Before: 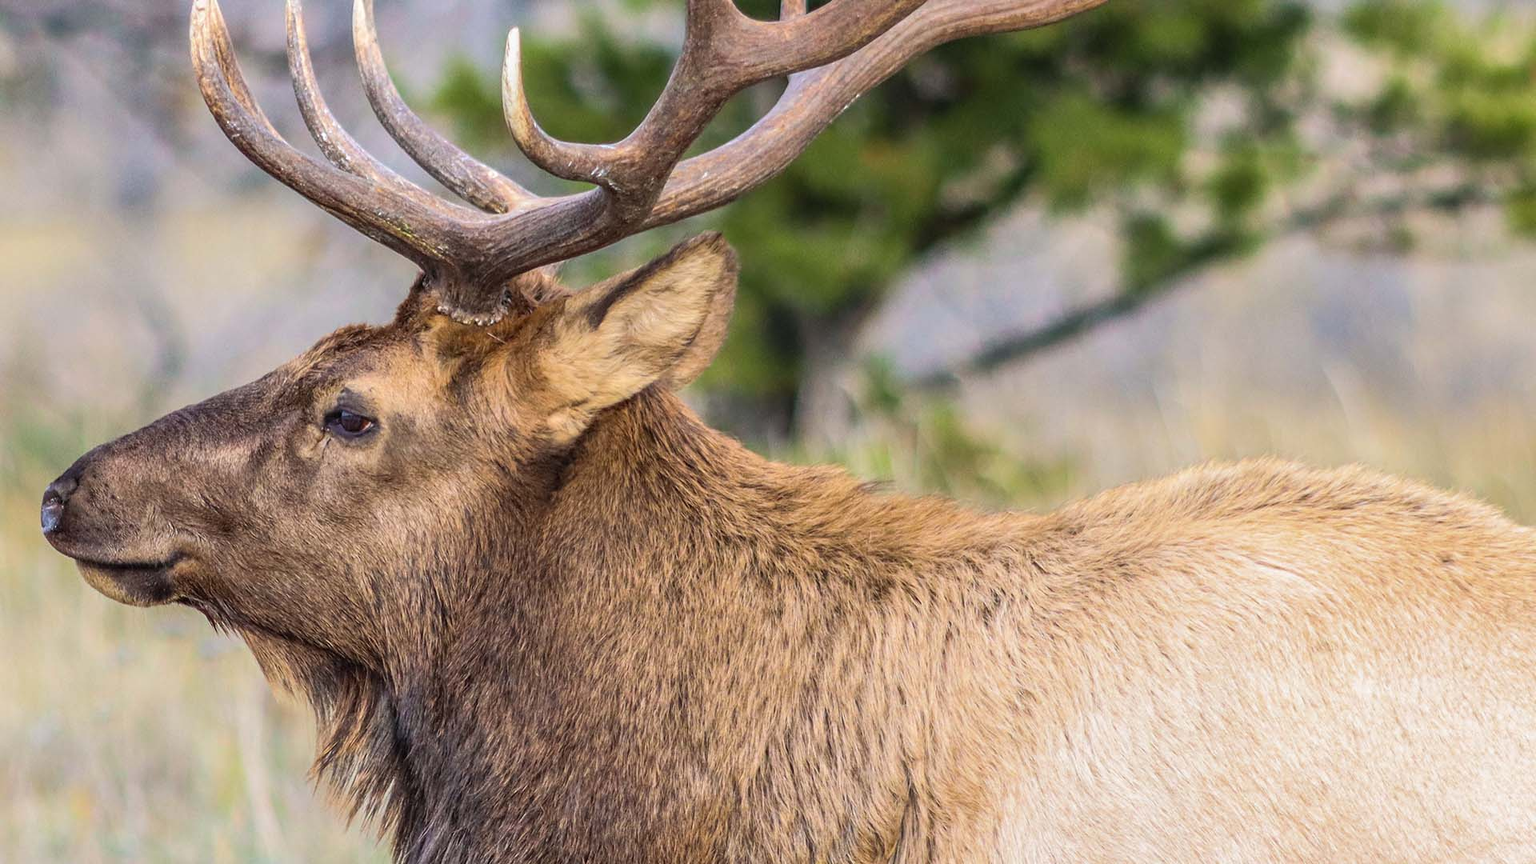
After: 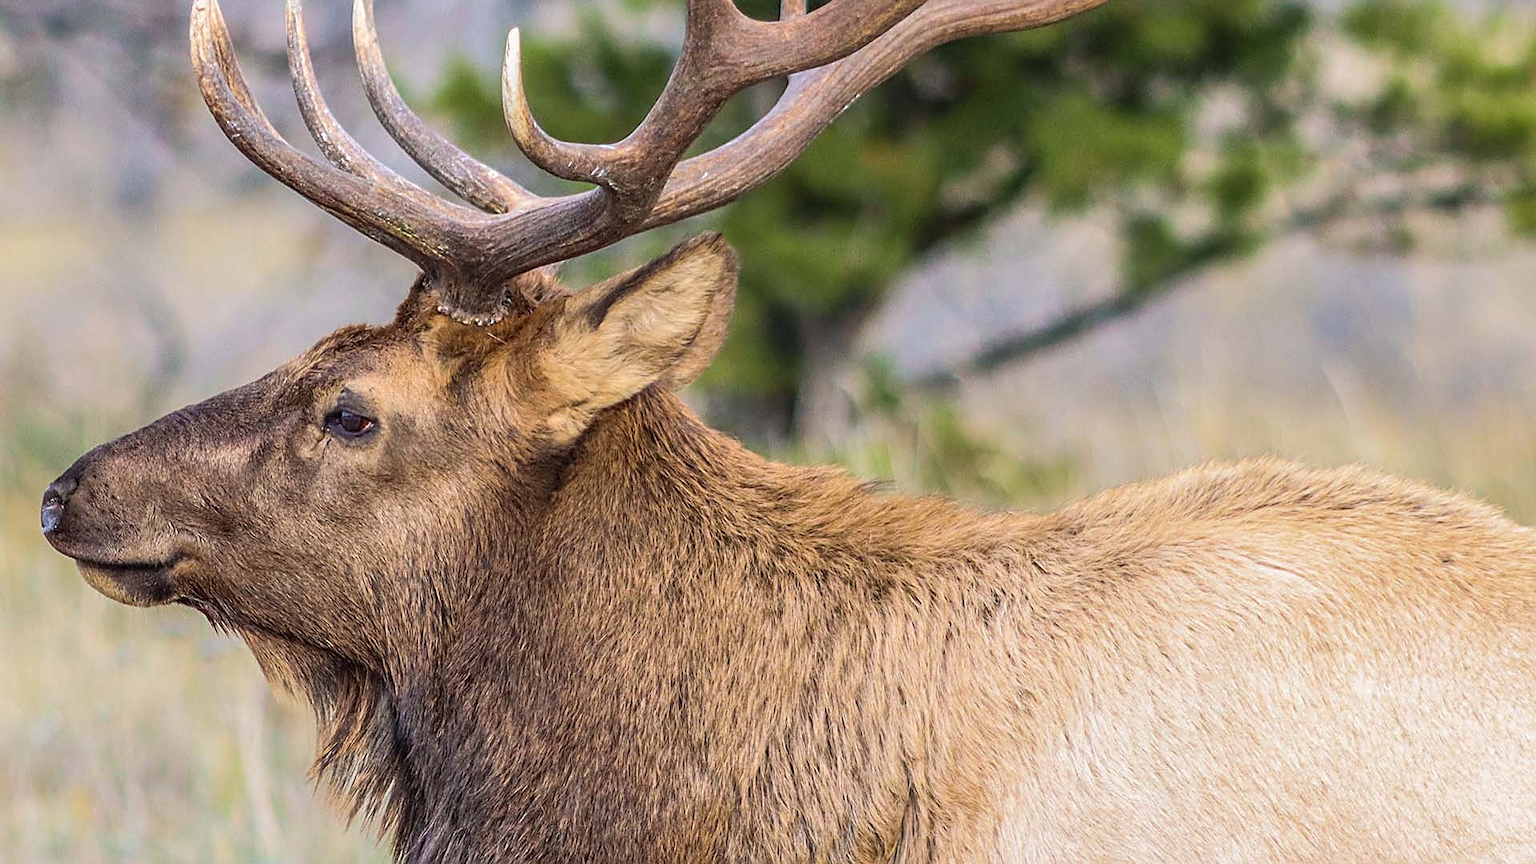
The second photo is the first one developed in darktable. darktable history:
sharpen: on, module defaults
color zones: curves: ch0 [(0, 0.48) (0.209, 0.398) (0.305, 0.332) (0.429, 0.493) (0.571, 0.5) (0.714, 0.5) (0.857, 0.5) (1, 0.48)]; ch1 [(0, 0.736) (0.143, 0.625) (0.225, 0.371) (0.429, 0.256) (0.571, 0.241) (0.714, 0.213) (0.857, 0.48) (1, 0.736)]; ch2 [(0, 0.448) (0.143, 0.498) (0.286, 0.5) (0.429, 0.5) (0.571, 0.5) (0.714, 0.5) (0.857, 0.5) (1, 0.448)], mix -93.19%
